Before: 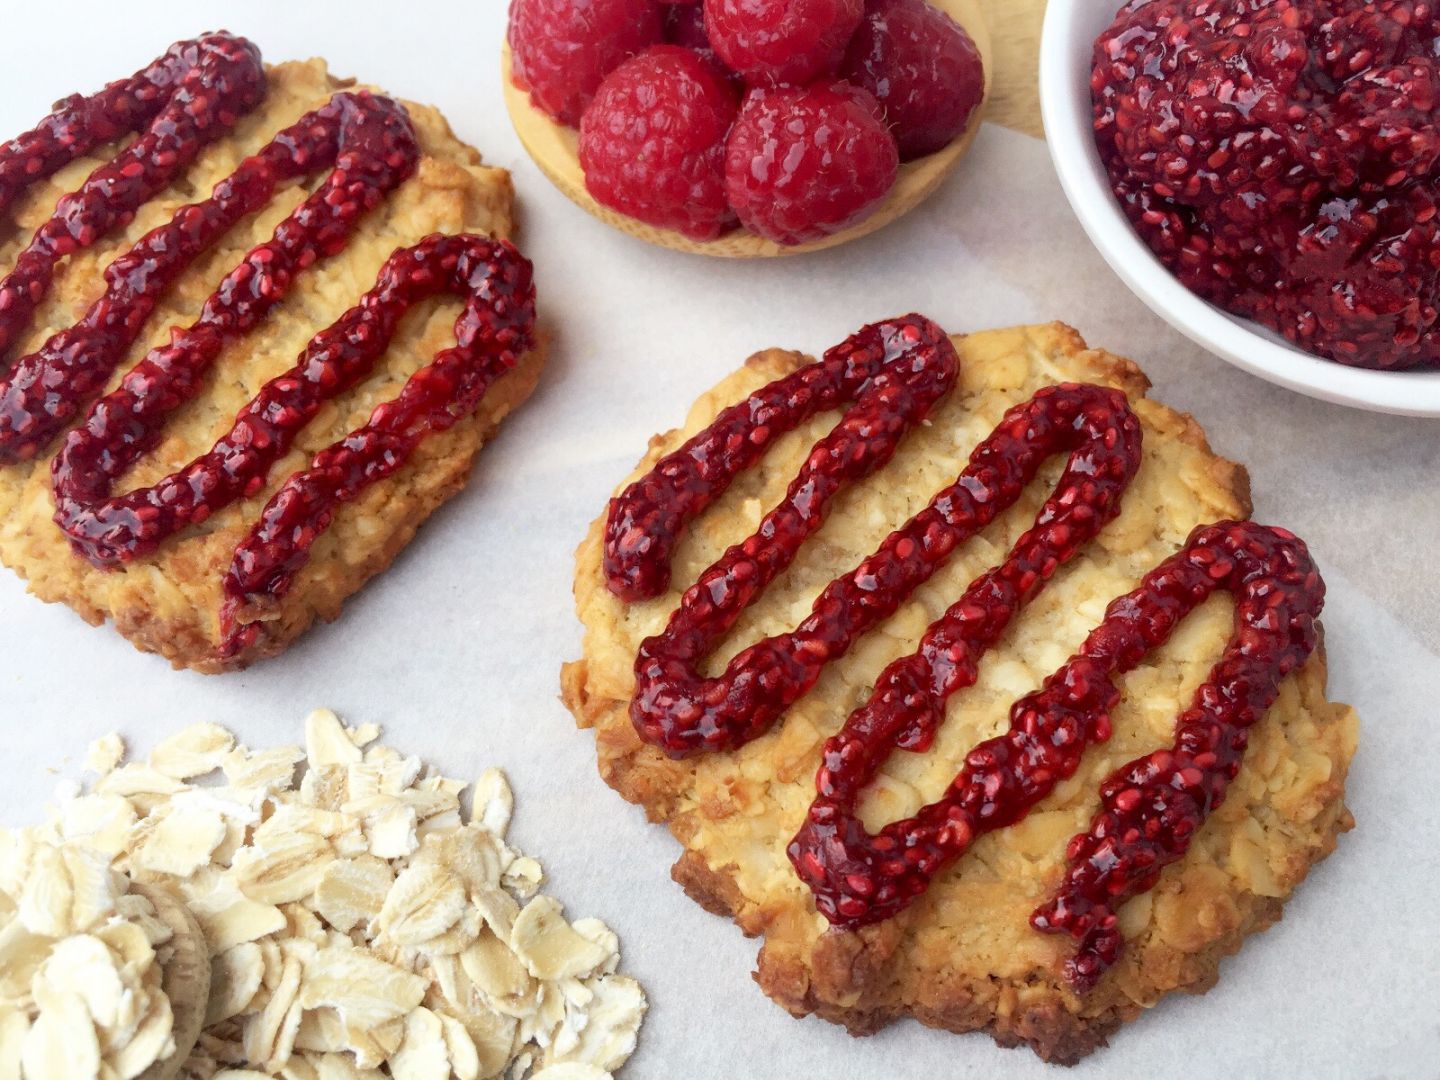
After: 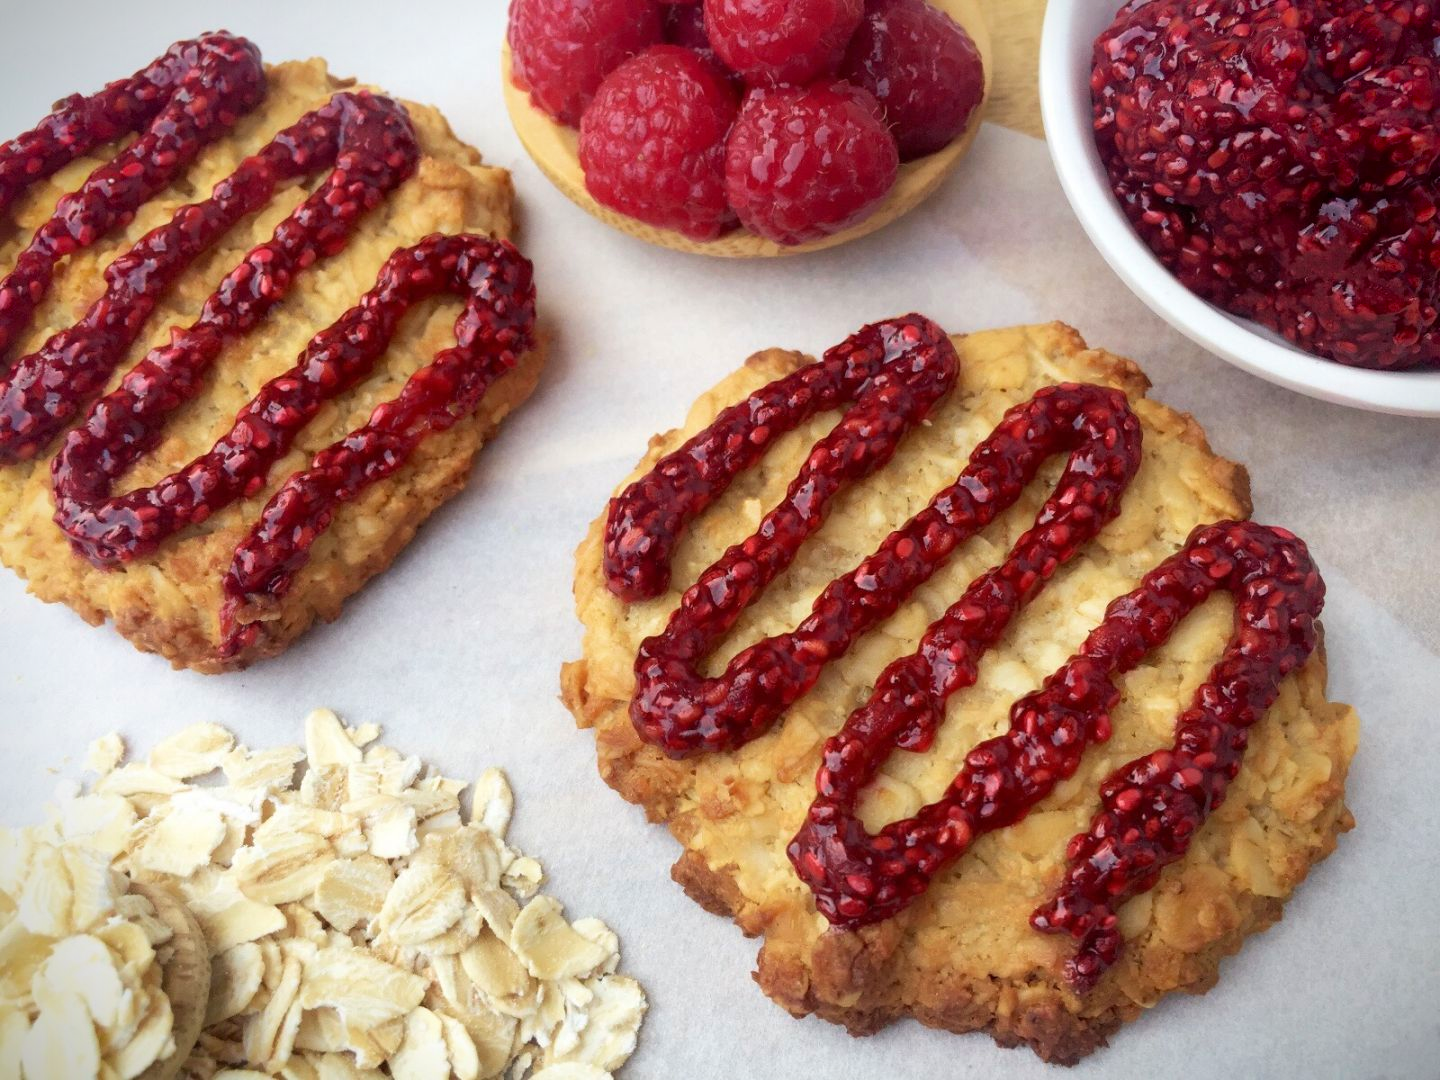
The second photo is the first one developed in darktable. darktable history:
vignetting: fall-off start 89%, fall-off radius 44.08%, saturation 0.367, width/height ratio 1.166
velvia: strength 15.51%
